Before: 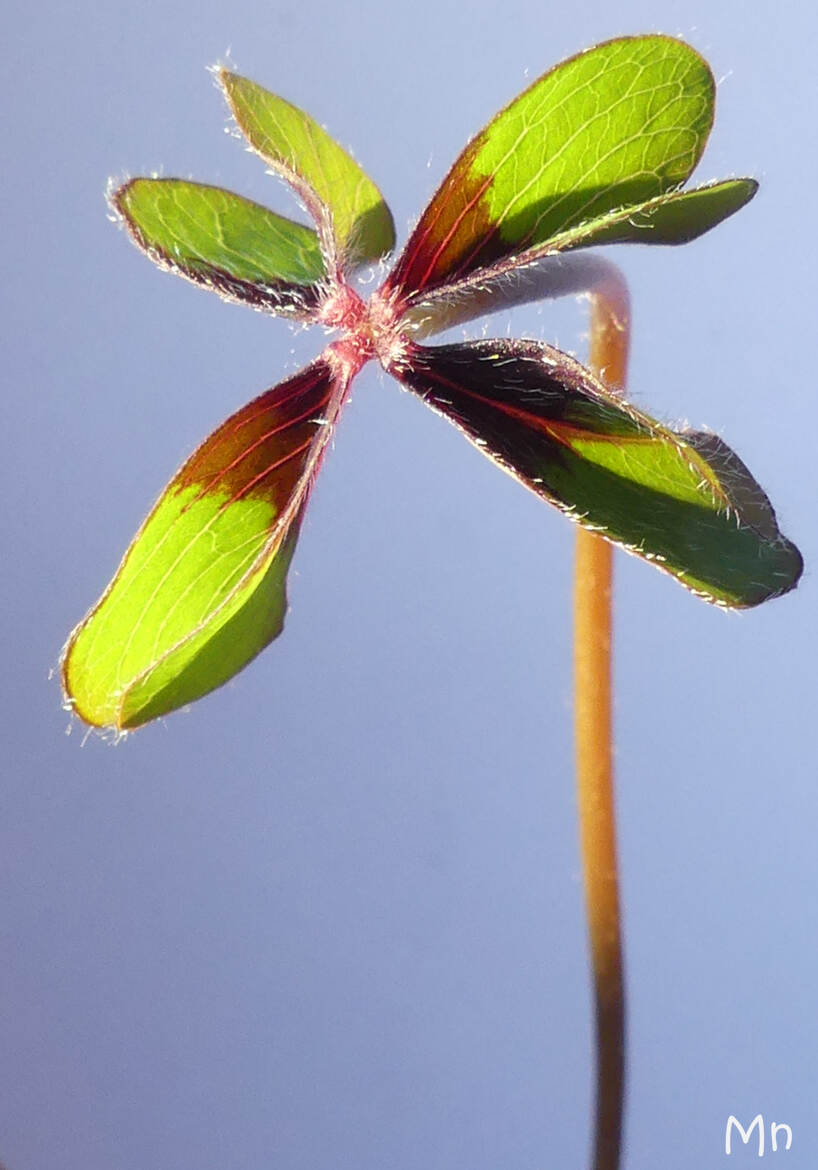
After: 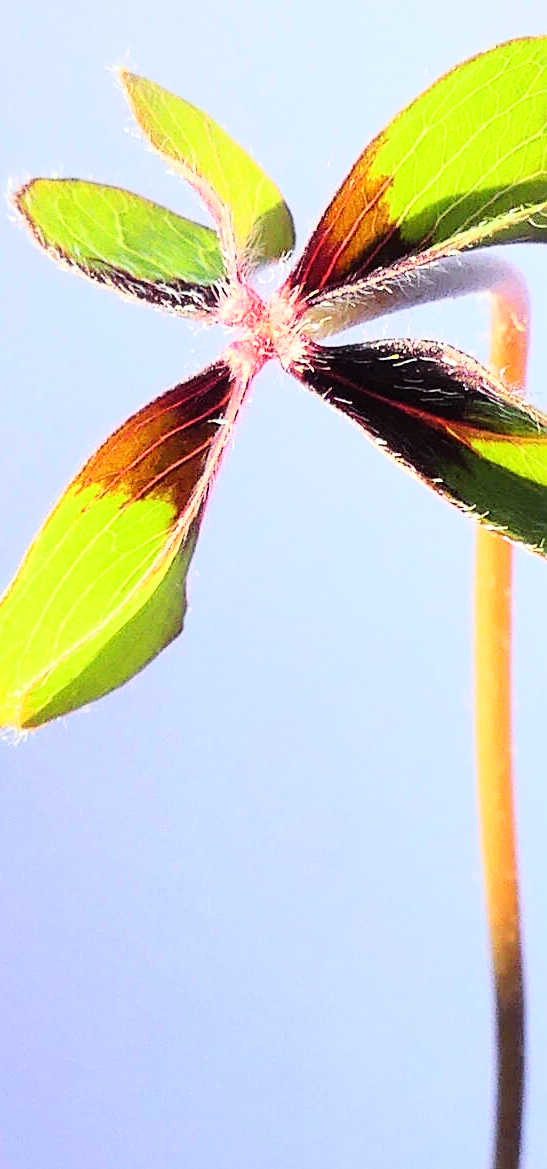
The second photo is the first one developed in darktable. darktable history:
crop and rotate: left 12.312%, right 20.804%
sharpen: radius 1.928
base curve: curves: ch0 [(0, 0) (0, 0.001) (0.001, 0.001) (0.004, 0.002) (0.007, 0.004) (0.015, 0.013) (0.033, 0.045) (0.052, 0.096) (0.075, 0.17) (0.099, 0.241) (0.163, 0.42) (0.219, 0.55) (0.259, 0.616) (0.327, 0.722) (0.365, 0.765) (0.522, 0.873) (0.547, 0.881) (0.689, 0.919) (0.826, 0.952) (1, 1)]
